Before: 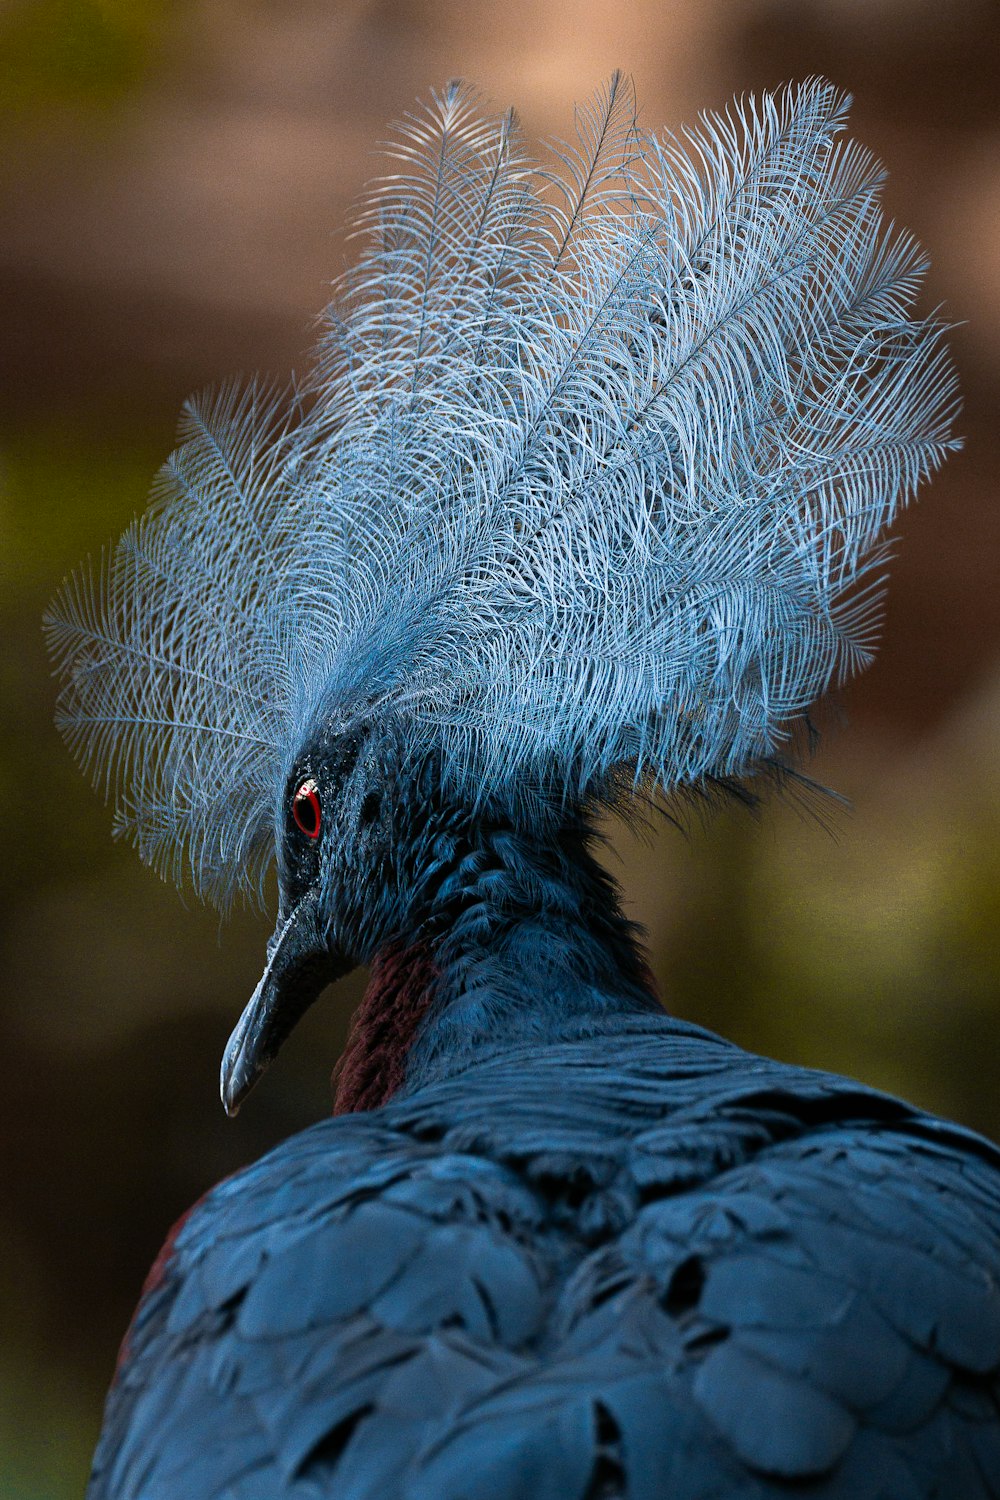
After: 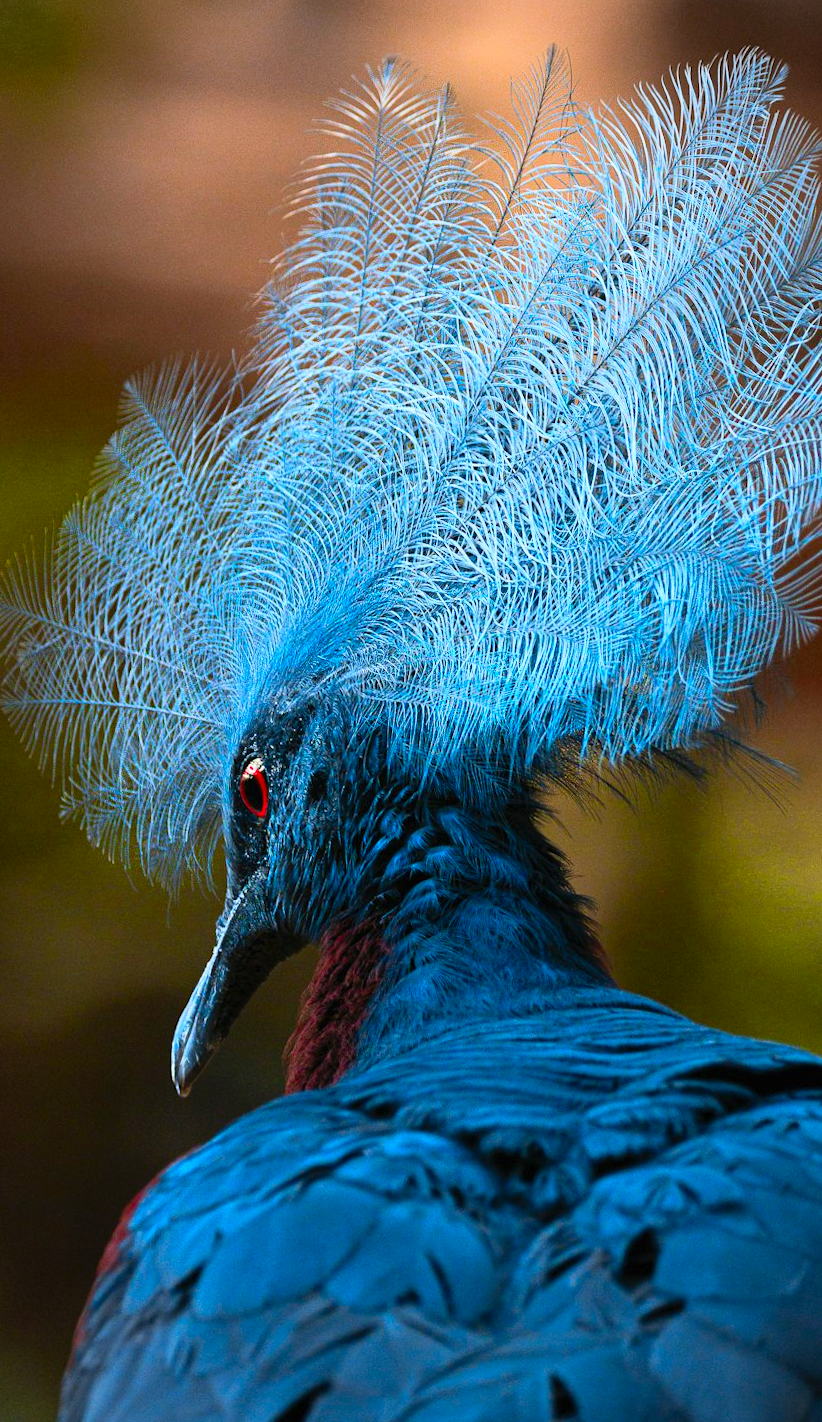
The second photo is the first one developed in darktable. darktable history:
crop and rotate: angle 0.894°, left 4.457%, top 0.523%, right 11.376%, bottom 2.423%
contrast brightness saturation: contrast 0.201, brightness 0.198, saturation 0.812
vignetting: fall-off radius 61.01%
